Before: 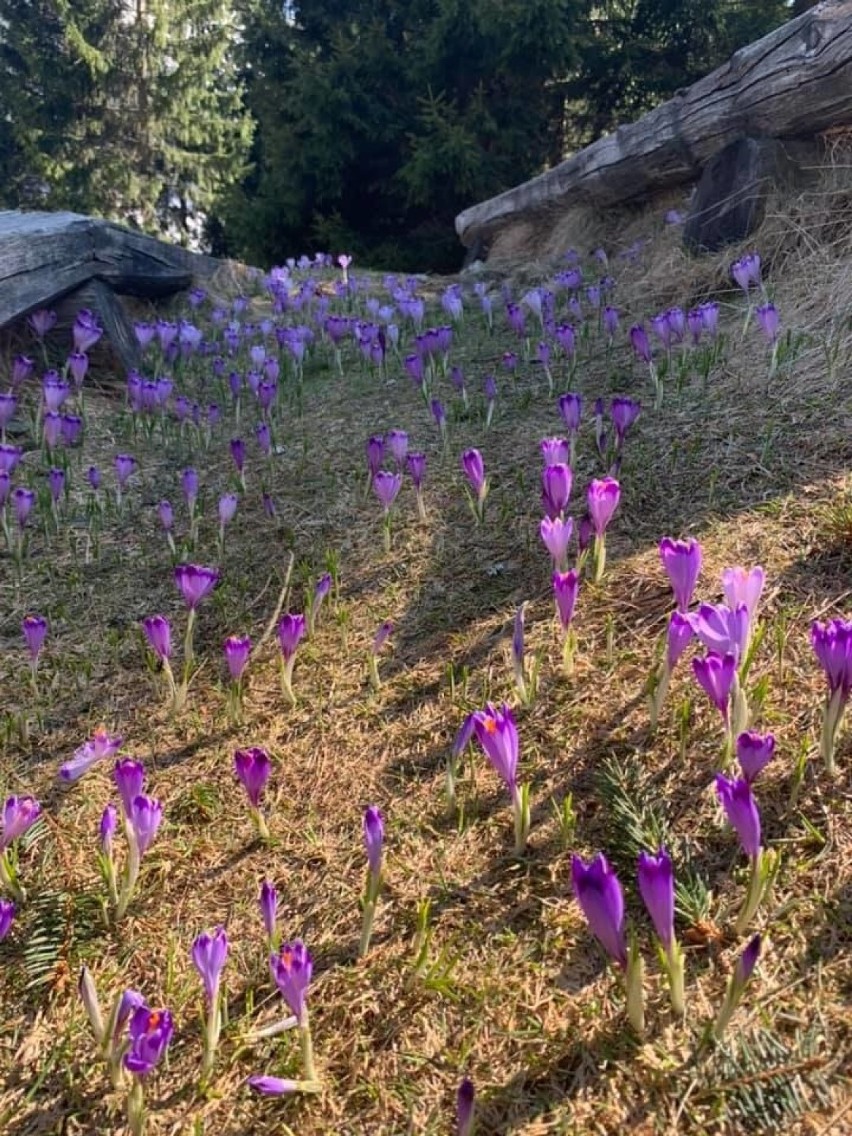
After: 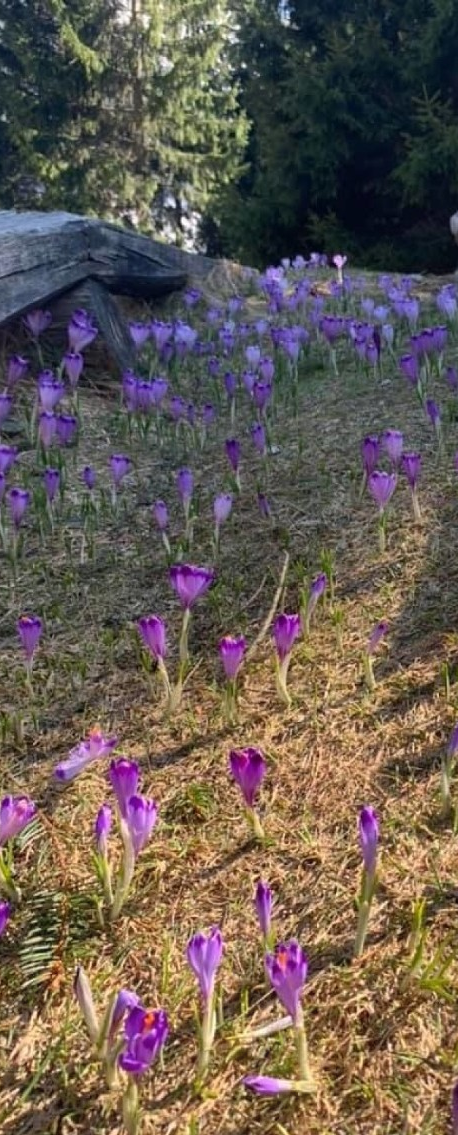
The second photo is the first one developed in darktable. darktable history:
tone equalizer: on, module defaults
crop: left 0.587%, right 45.588%, bottom 0.086%
bloom: size 5%, threshold 95%, strength 15%
